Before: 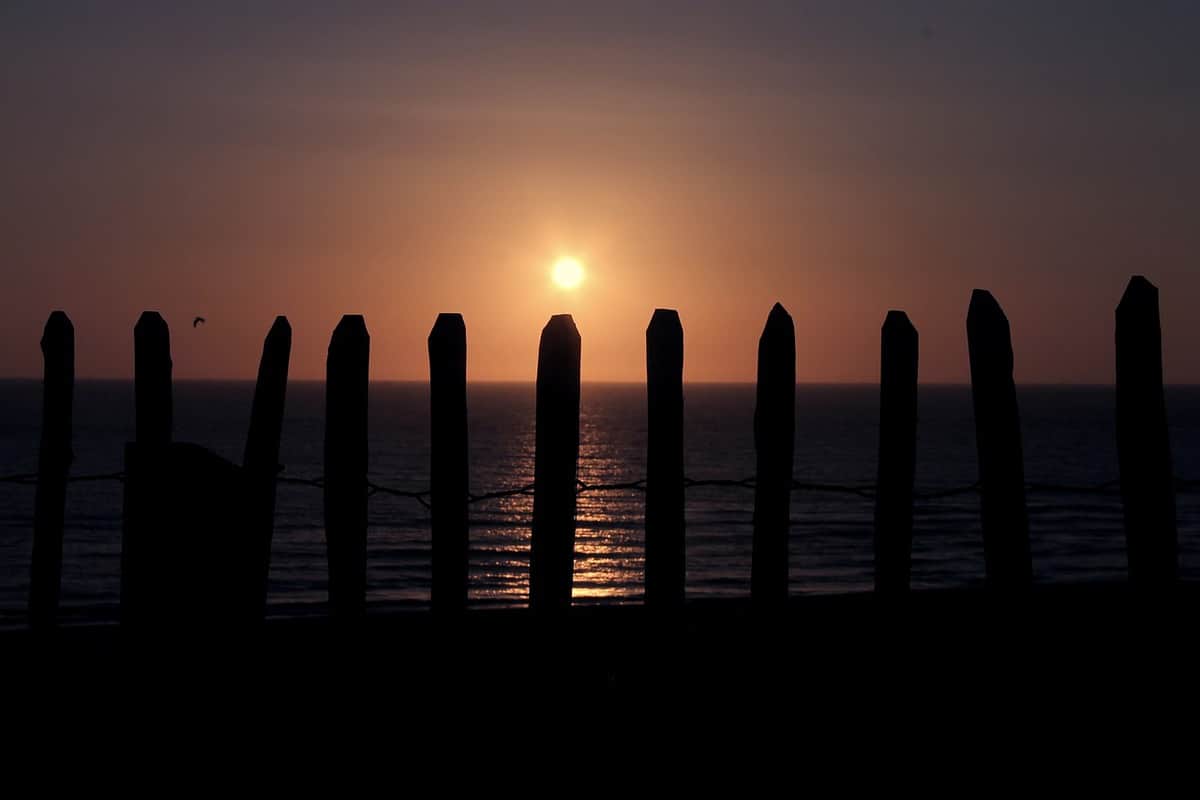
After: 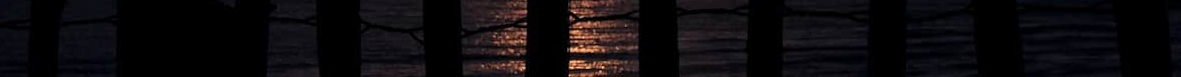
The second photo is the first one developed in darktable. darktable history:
rotate and perspective: rotation -1.42°, crop left 0.016, crop right 0.984, crop top 0.035, crop bottom 0.965
crop and rotate: top 59.084%, bottom 30.916%
